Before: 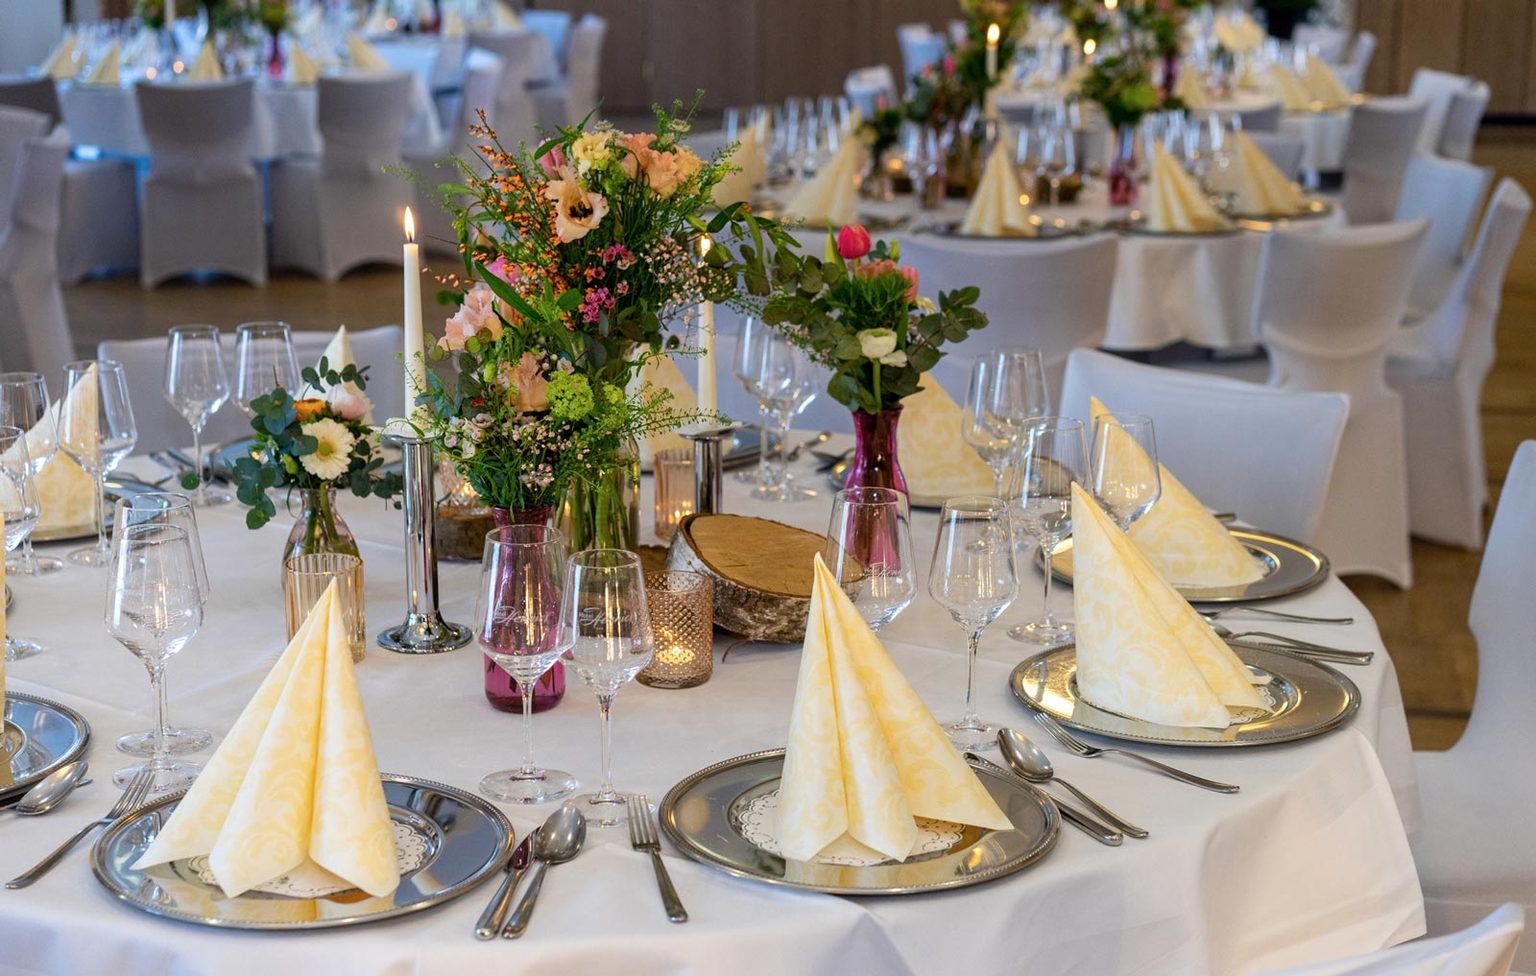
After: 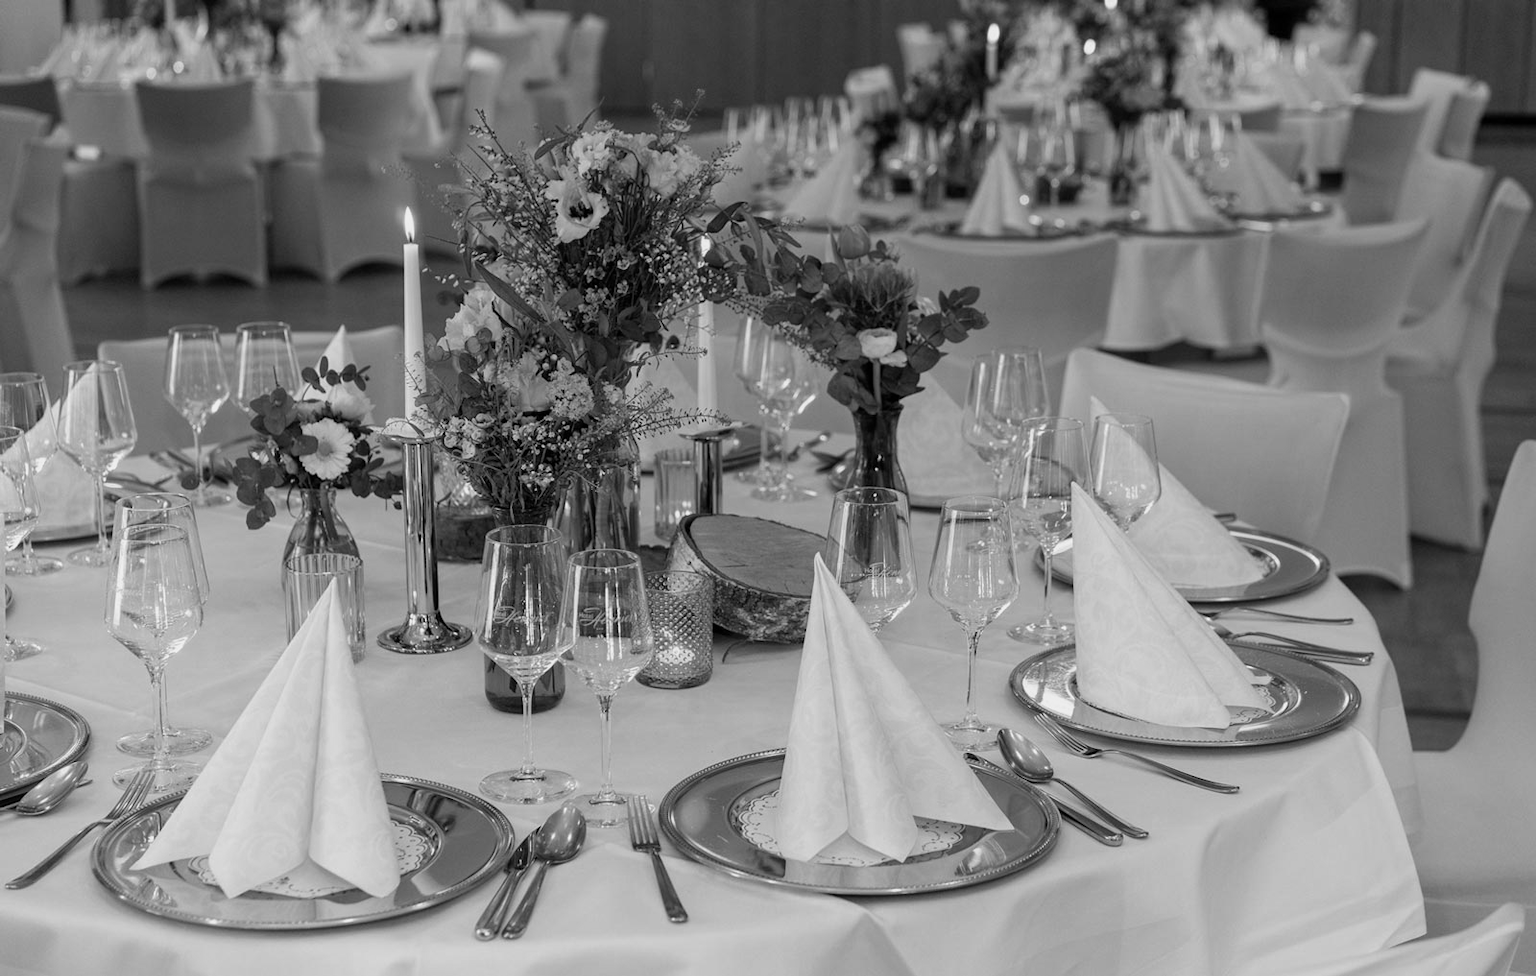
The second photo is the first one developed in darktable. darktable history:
exposure: exposure -0.21 EV, compensate highlight preservation false
monochrome: size 1
